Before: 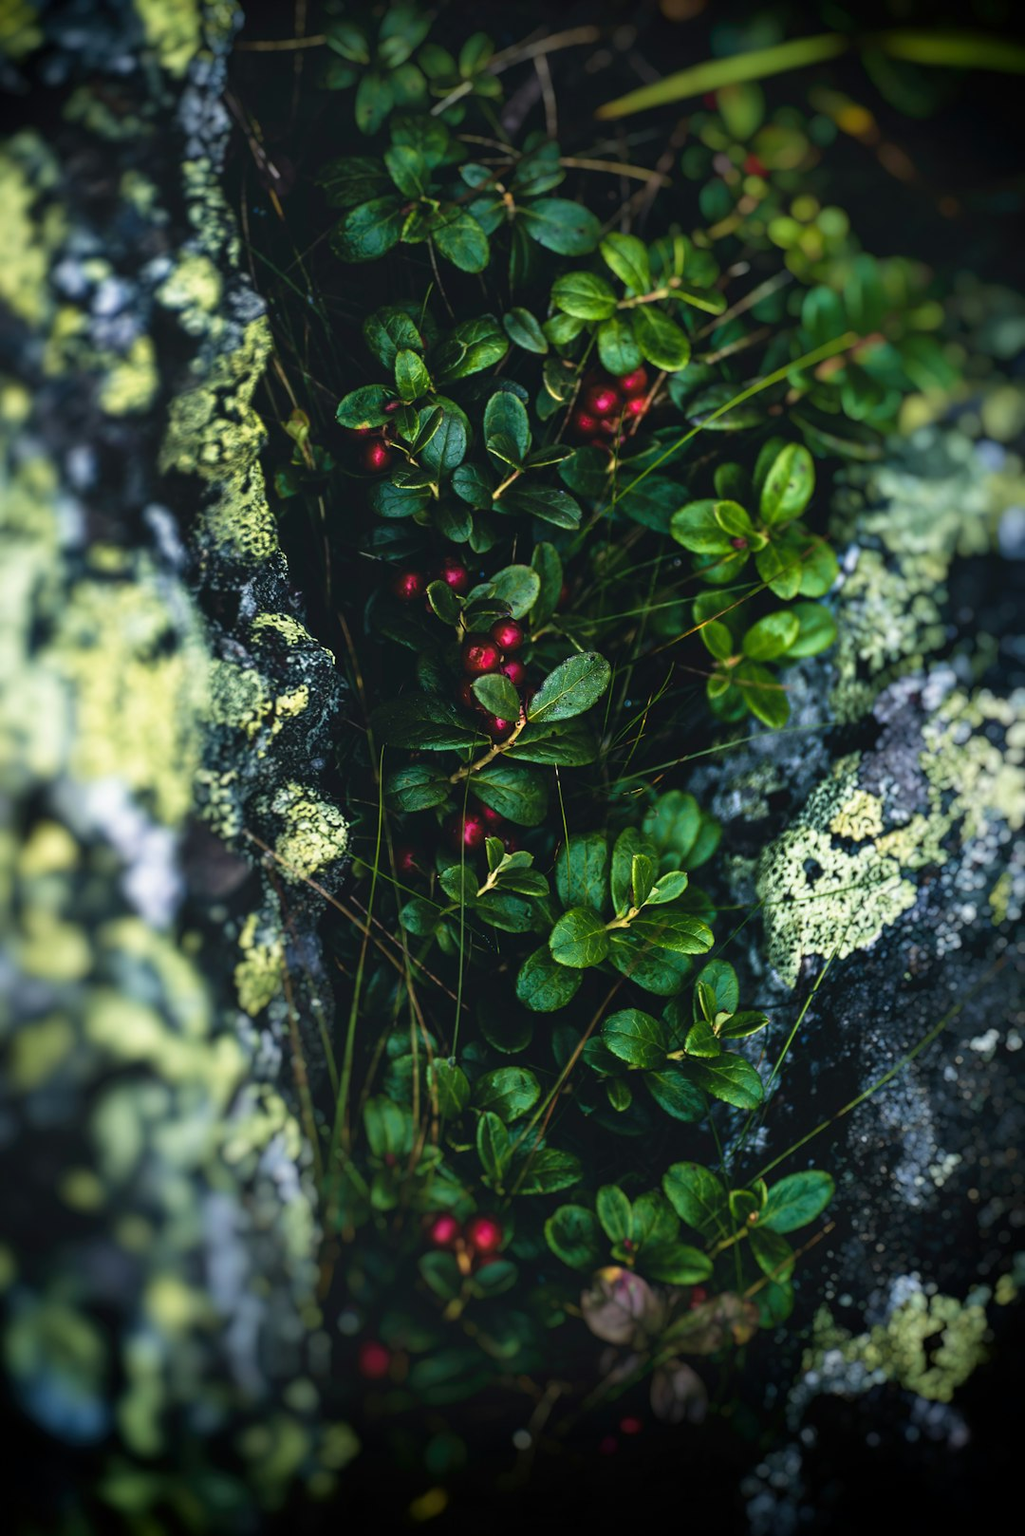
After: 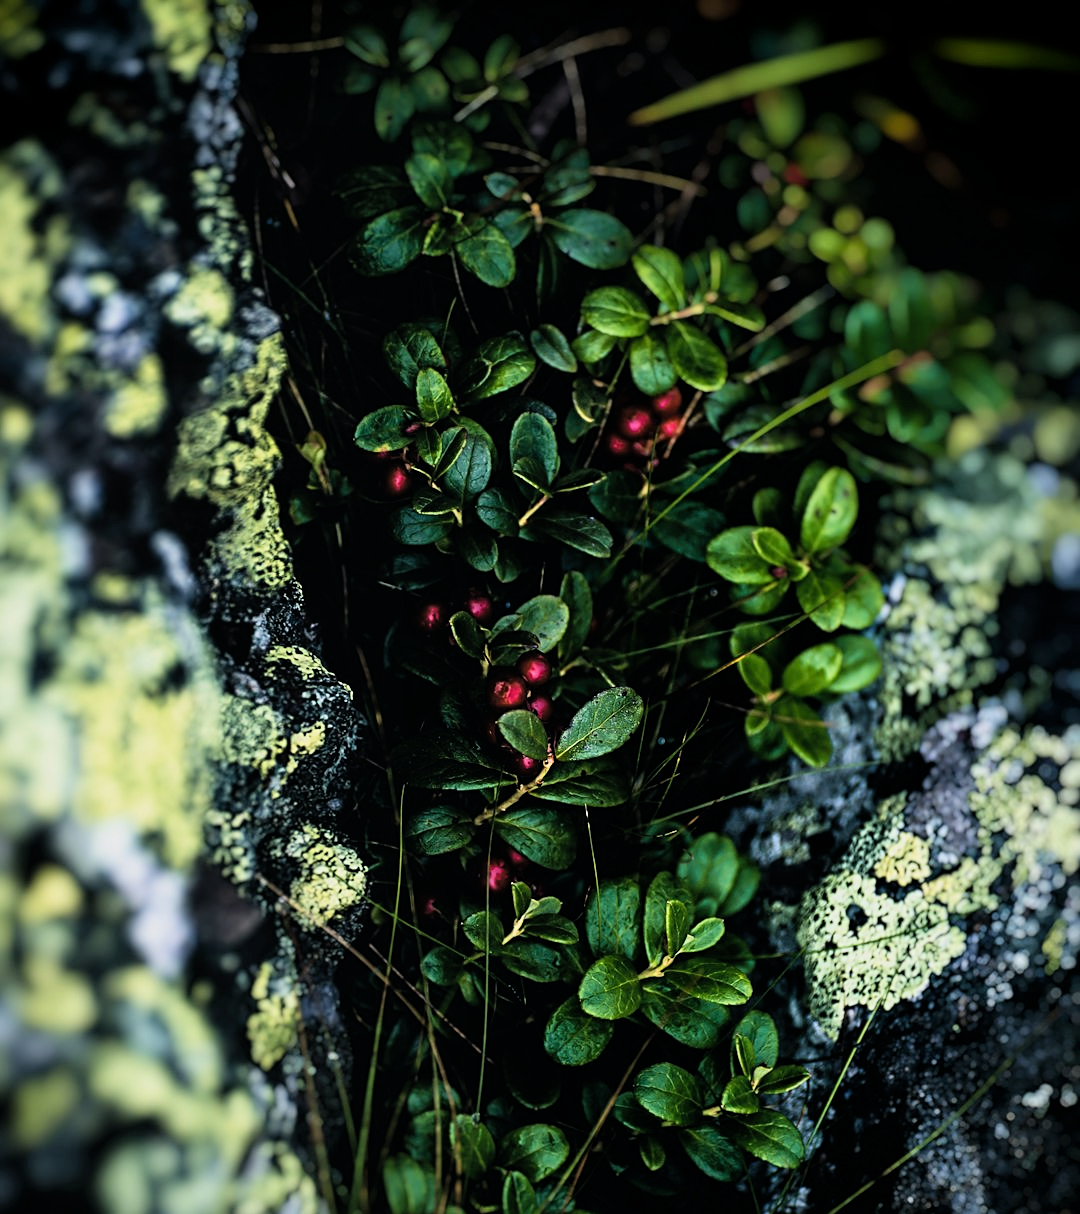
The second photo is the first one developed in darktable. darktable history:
crop: bottom 24.91%
filmic rgb: middle gray luminance 12.51%, black relative exposure -10.16 EV, white relative exposure 3.47 EV, threshold 3 EV, target black luminance 0%, hardness 5.76, latitude 45.17%, contrast 1.231, highlights saturation mix 4.28%, shadows ↔ highlights balance 26.56%, color science v6 (2022), enable highlight reconstruction true
sharpen: on, module defaults
